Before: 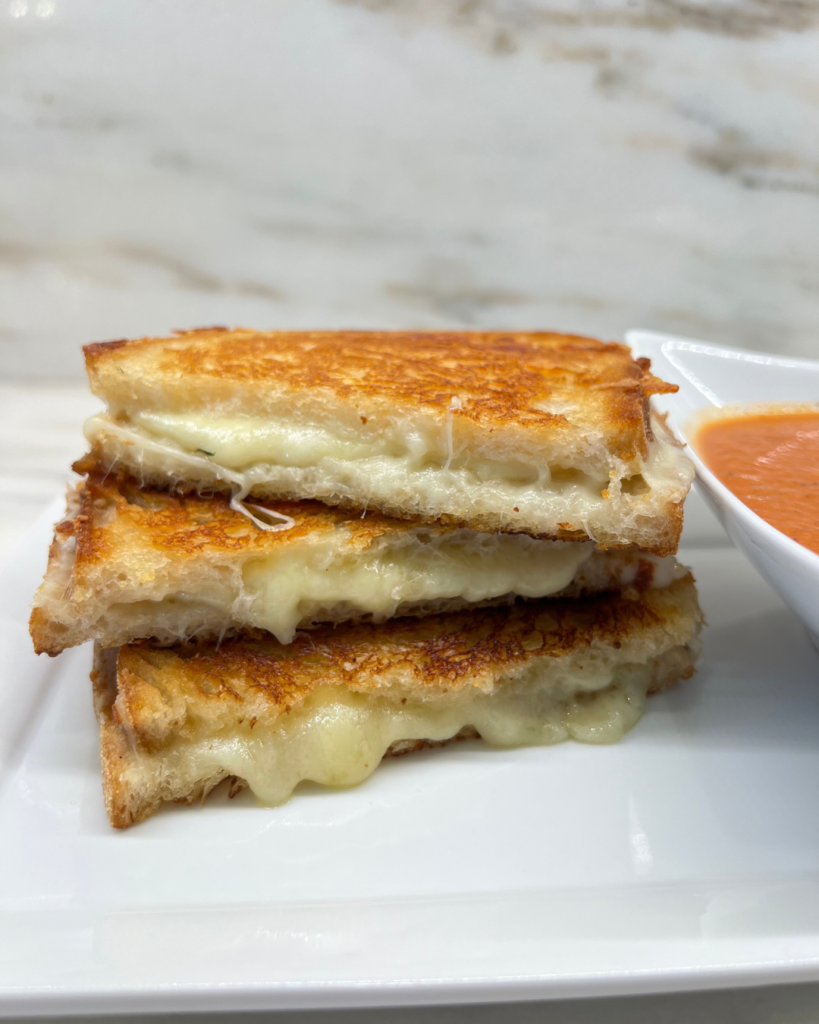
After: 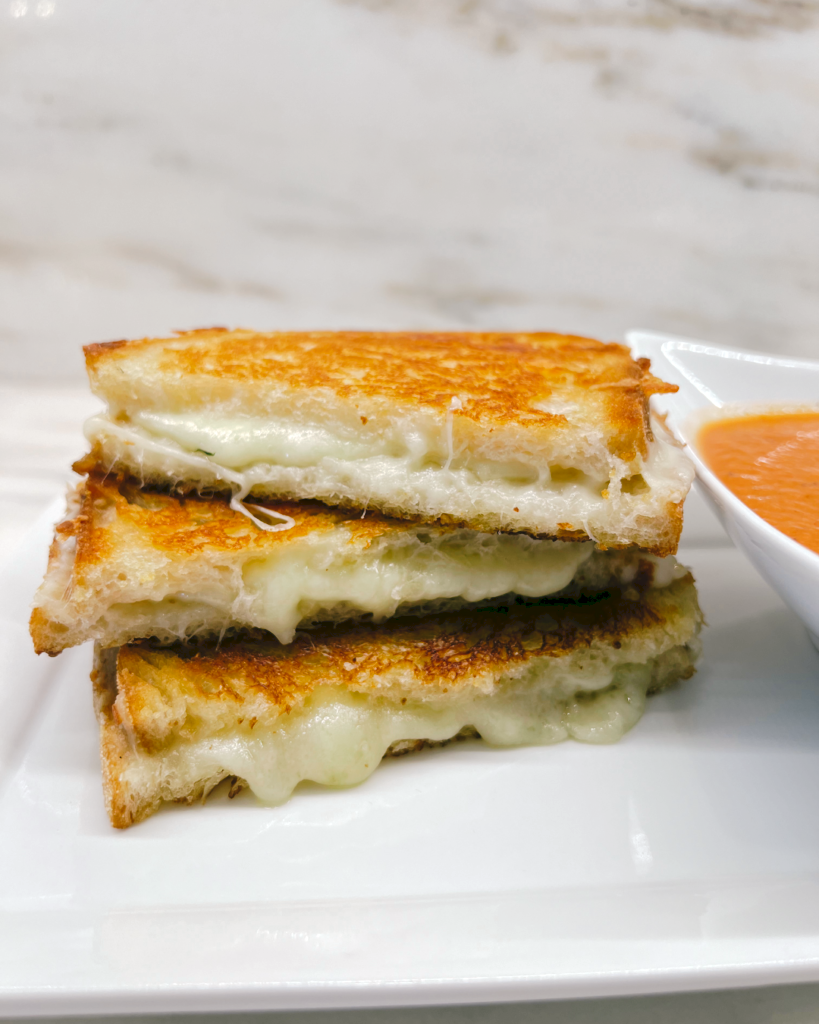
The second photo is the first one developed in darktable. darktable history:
tone curve: curves: ch0 [(0, 0) (0.003, 0.064) (0.011, 0.065) (0.025, 0.061) (0.044, 0.068) (0.069, 0.083) (0.1, 0.102) (0.136, 0.126) (0.177, 0.172) (0.224, 0.225) (0.277, 0.306) (0.335, 0.397) (0.399, 0.483) (0.468, 0.56) (0.543, 0.634) (0.623, 0.708) (0.709, 0.77) (0.801, 0.832) (0.898, 0.899) (1, 1)], preserve colors none
color look up table: target L [91.5, 92.75, 87.77, 84.91, 82.53, 74.93, 73.05, 69.19, 58.3, 58.34, 50.62, 52.86, 36.97, 21.62, 11.51, 200.62, 102.25, 86.9, 78.81, 65.31, 64.28, 58.21, 52.86, 49.23, 45.35, 37.75, 34.03, 30.35, 17.65, 86.06, 74.98, 75.26, 72.08, 68.46, 56.28, 50.55, 51.23, 47.22, 42.92, 34.37, 35.28, 34.19, 23.74, 13.65, 2.39, 80.4, 57.88, 58.6, 30.21], target a [-25.92, -2.912, -29.83, -47.01, -14.53, -45.68, -26.03, 0.731, -58.85, -31.64, -38.24, -11.63, -30.63, -23.18, -12.57, 0, 0, -8.101, 18.57, 51.1, 37.63, 61.18, 20.41, 73.03, 50.1, 44, 45.97, 3.967, 23.99, 18.39, 37.32, 46.17, 59.93, 37.17, 74.16, 22.47, 66.86, 49.53, 5.796, -5.059, 41.94, 19.12, 28.56, 16.42, 17.83, -43.23, -16.88, -2.168, -15.41], target b [45.69, 24.65, 19.21, 24.03, 8.517, 3.193, 48.3, 9.499, 36.87, 16.67, 28.79, 31.06, 25.88, 20.41, 19.09, 0, -0.001, 66.16, 66.35, 57.59, 20.87, 35.39, 40.05, 57.61, 49.49, 21.11, 46.36, 4.353, 29.77, -9.785, -2.393, -21.32, -32.35, -38.6, -2.811, -33.37, -30.06, -2.379, -59.69, -17.96, -57.1, -75.71, -10.93, -34.89, -24.4, -20.63, -44.37, -10.14, -2.733], num patches 49
